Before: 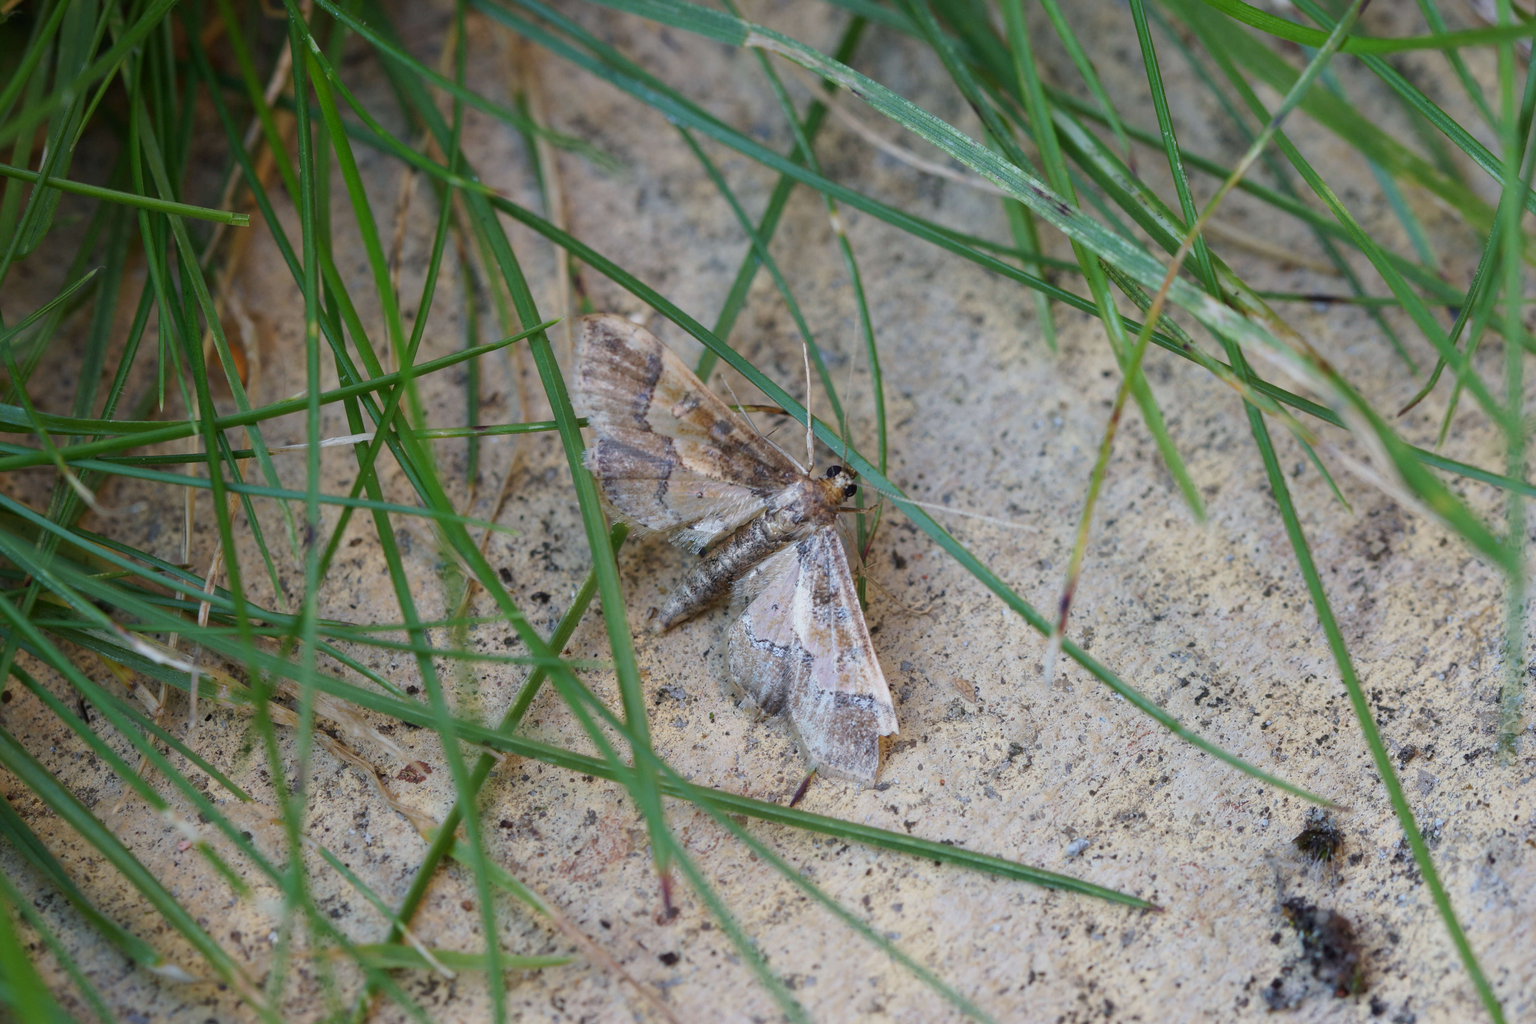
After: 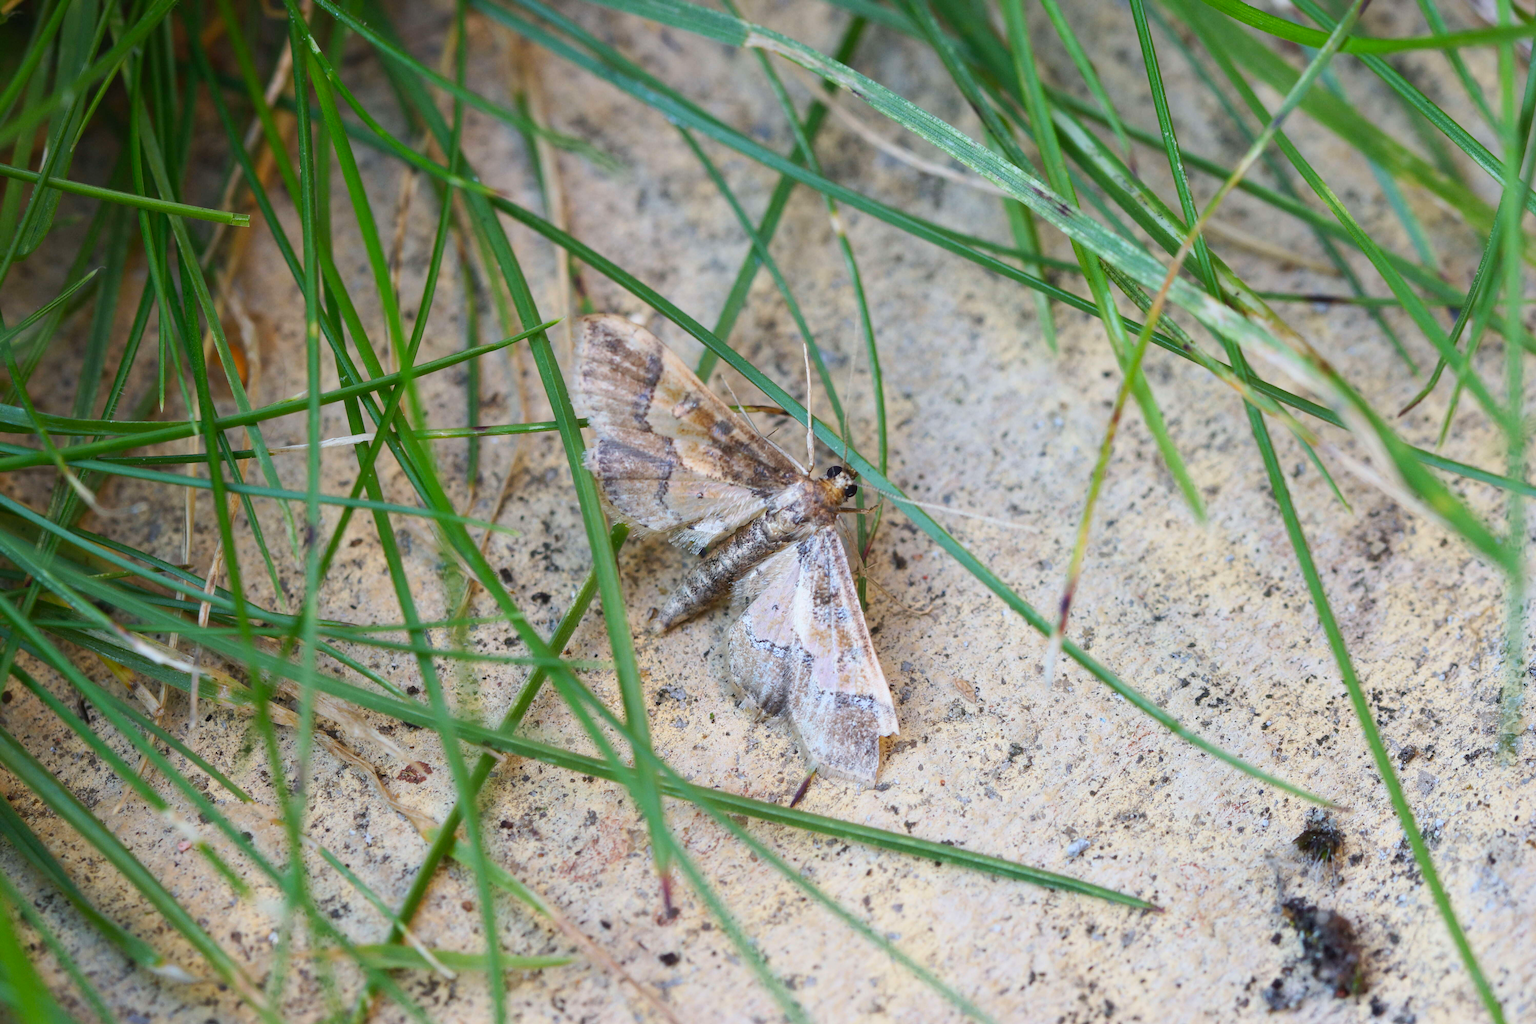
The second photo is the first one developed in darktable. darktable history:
color correction: highlights b* -0.024
color balance rgb: perceptual saturation grading › global saturation 19.311%, global vibrance -24.768%
contrast brightness saturation: contrast 0.202, brightness 0.164, saturation 0.222
exposure: compensate highlight preservation false
